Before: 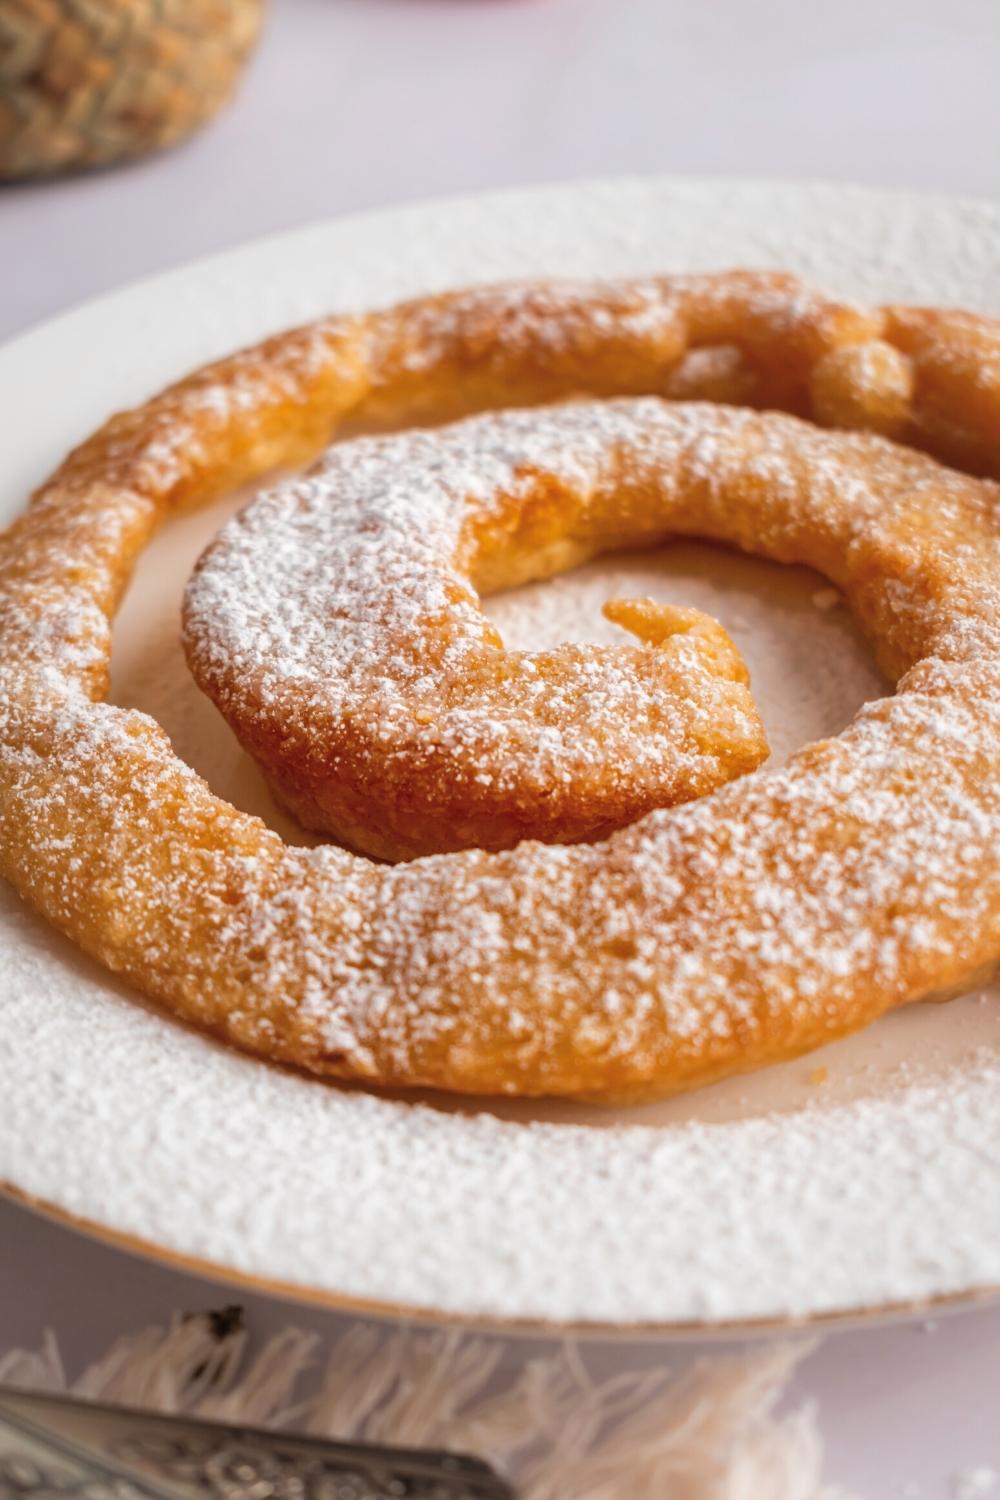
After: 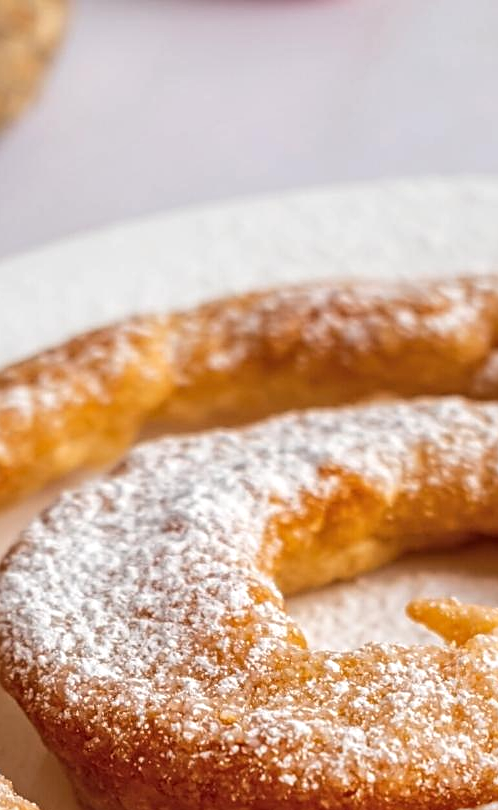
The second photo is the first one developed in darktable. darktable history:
tone curve: curves: ch0 [(0, 0) (0.003, 0.003) (0.011, 0.011) (0.025, 0.025) (0.044, 0.044) (0.069, 0.069) (0.1, 0.099) (0.136, 0.135) (0.177, 0.177) (0.224, 0.224) (0.277, 0.276) (0.335, 0.334) (0.399, 0.398) (0.468, 0.467) (0.543, 0.547) (0.623, 0.626) (0.709, 0.712) (0.801, 0.802) (0.898, 0.898) (1, 1)], color space Lab, independent channels, preserve colors none
sharpen: on, module defaults
local contrast: on, module defaults
crop: left 19.655%, right 30.479%, bottom 45.991%
